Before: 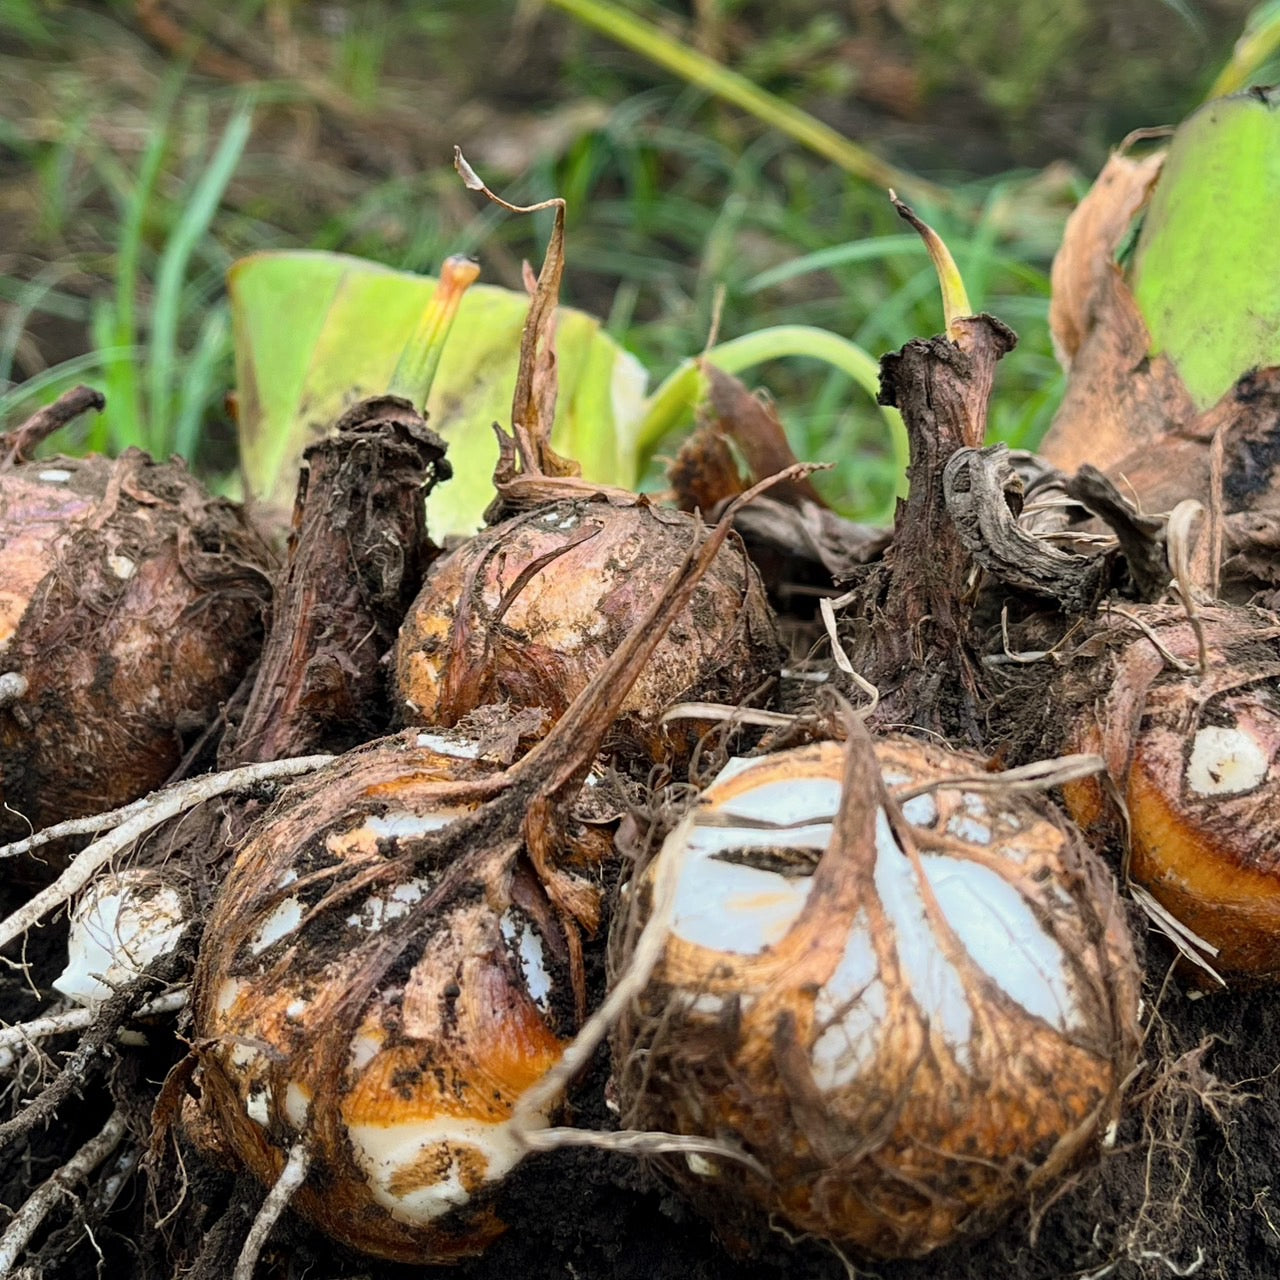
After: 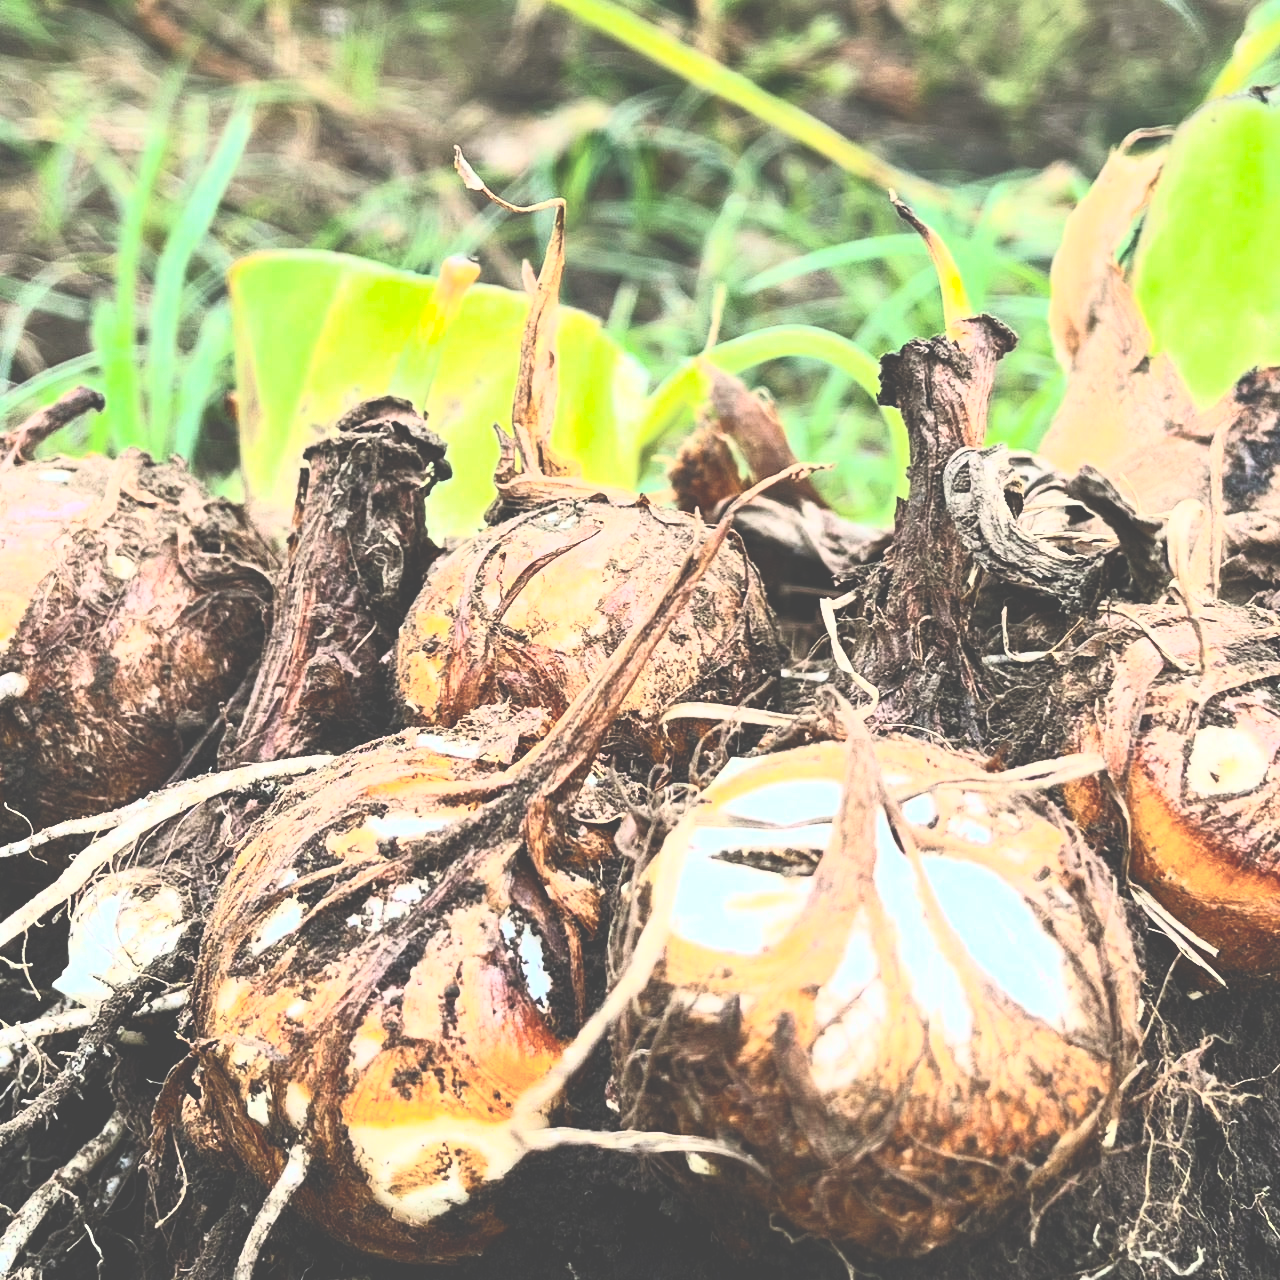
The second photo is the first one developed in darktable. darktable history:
contrast brightness saturation: contrast 0.83, brightness 0.59, saturation 0.59
exposure: black level correction -0.062, exposure -0.05 EV, compensate highlight preservation false
